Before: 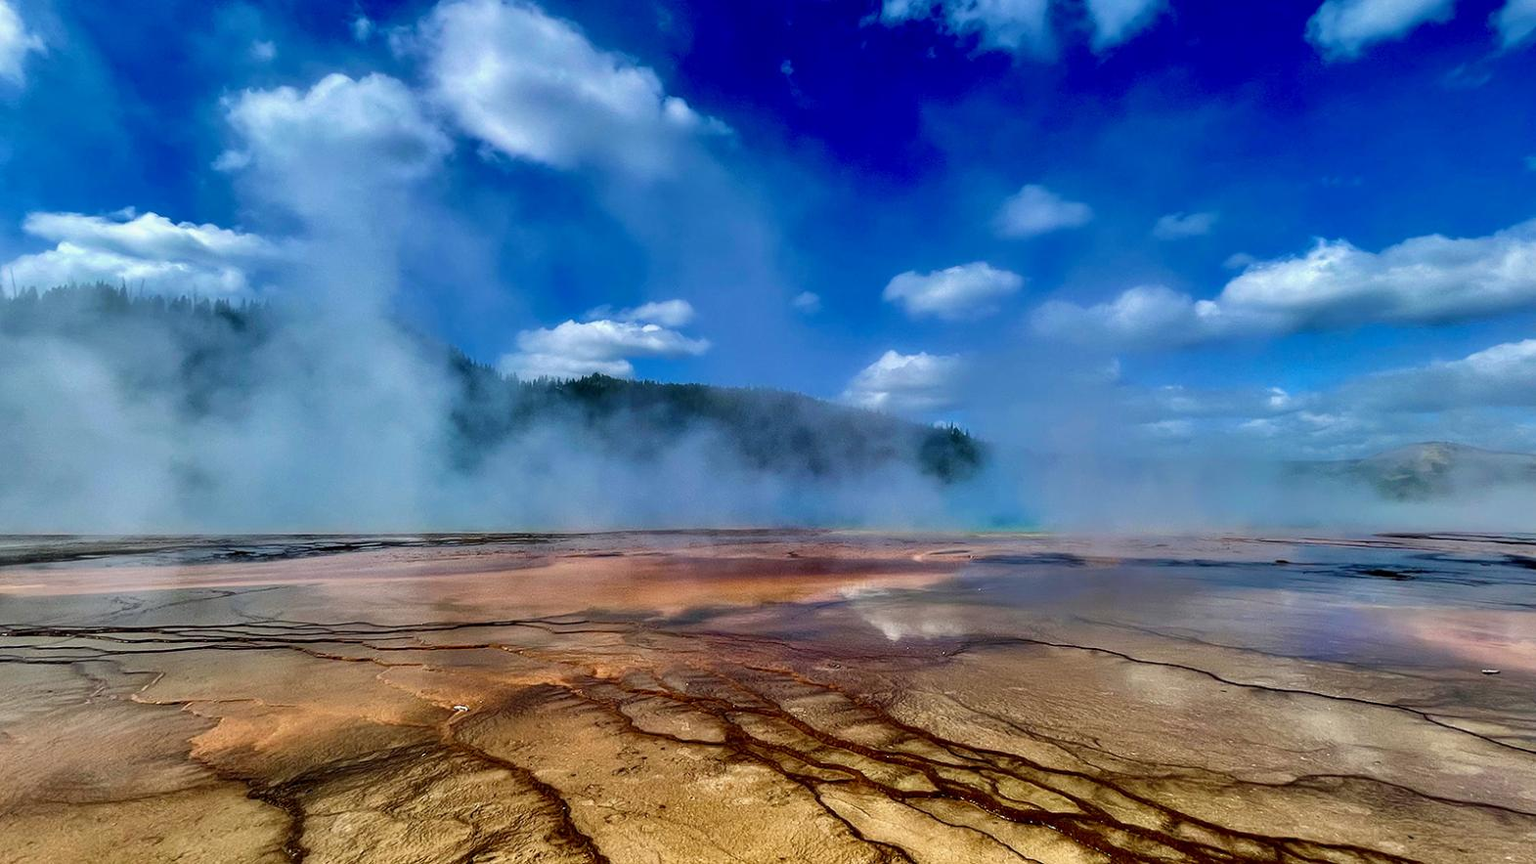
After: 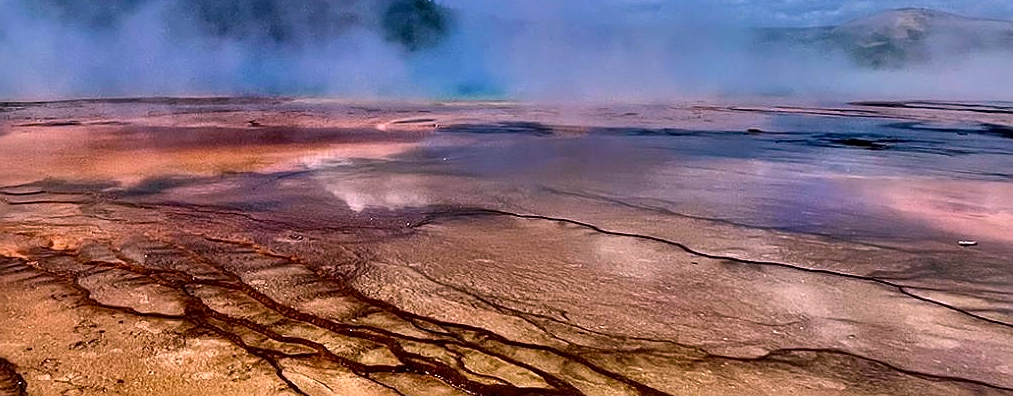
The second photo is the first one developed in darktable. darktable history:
crop and rotate: left 35.509%, top 50.238%, bottom 4.934%
white balance: red 1.188, blue 1.11
sharpen: on, module defaults
local contrast: mode bilateral grid, contrast 20, coarseness 50, detail 132%, midtone range 0.2
exposure: exposure -0.157 EV, compensate highlight preservation false
